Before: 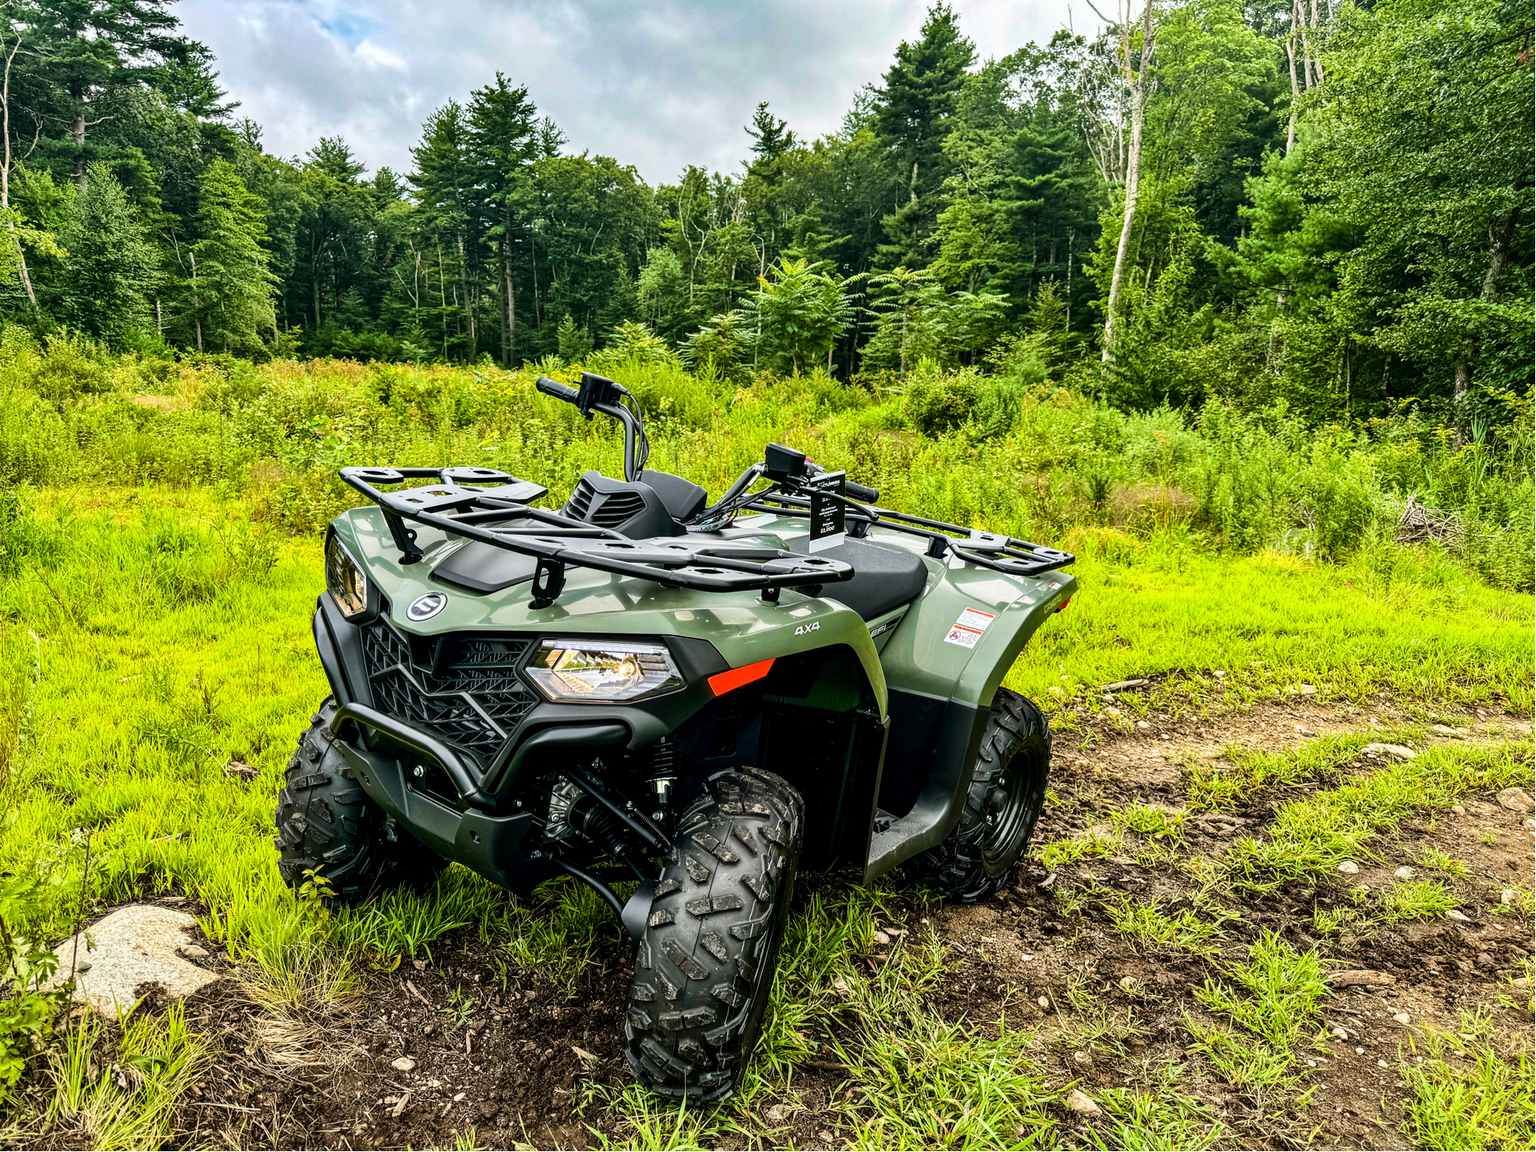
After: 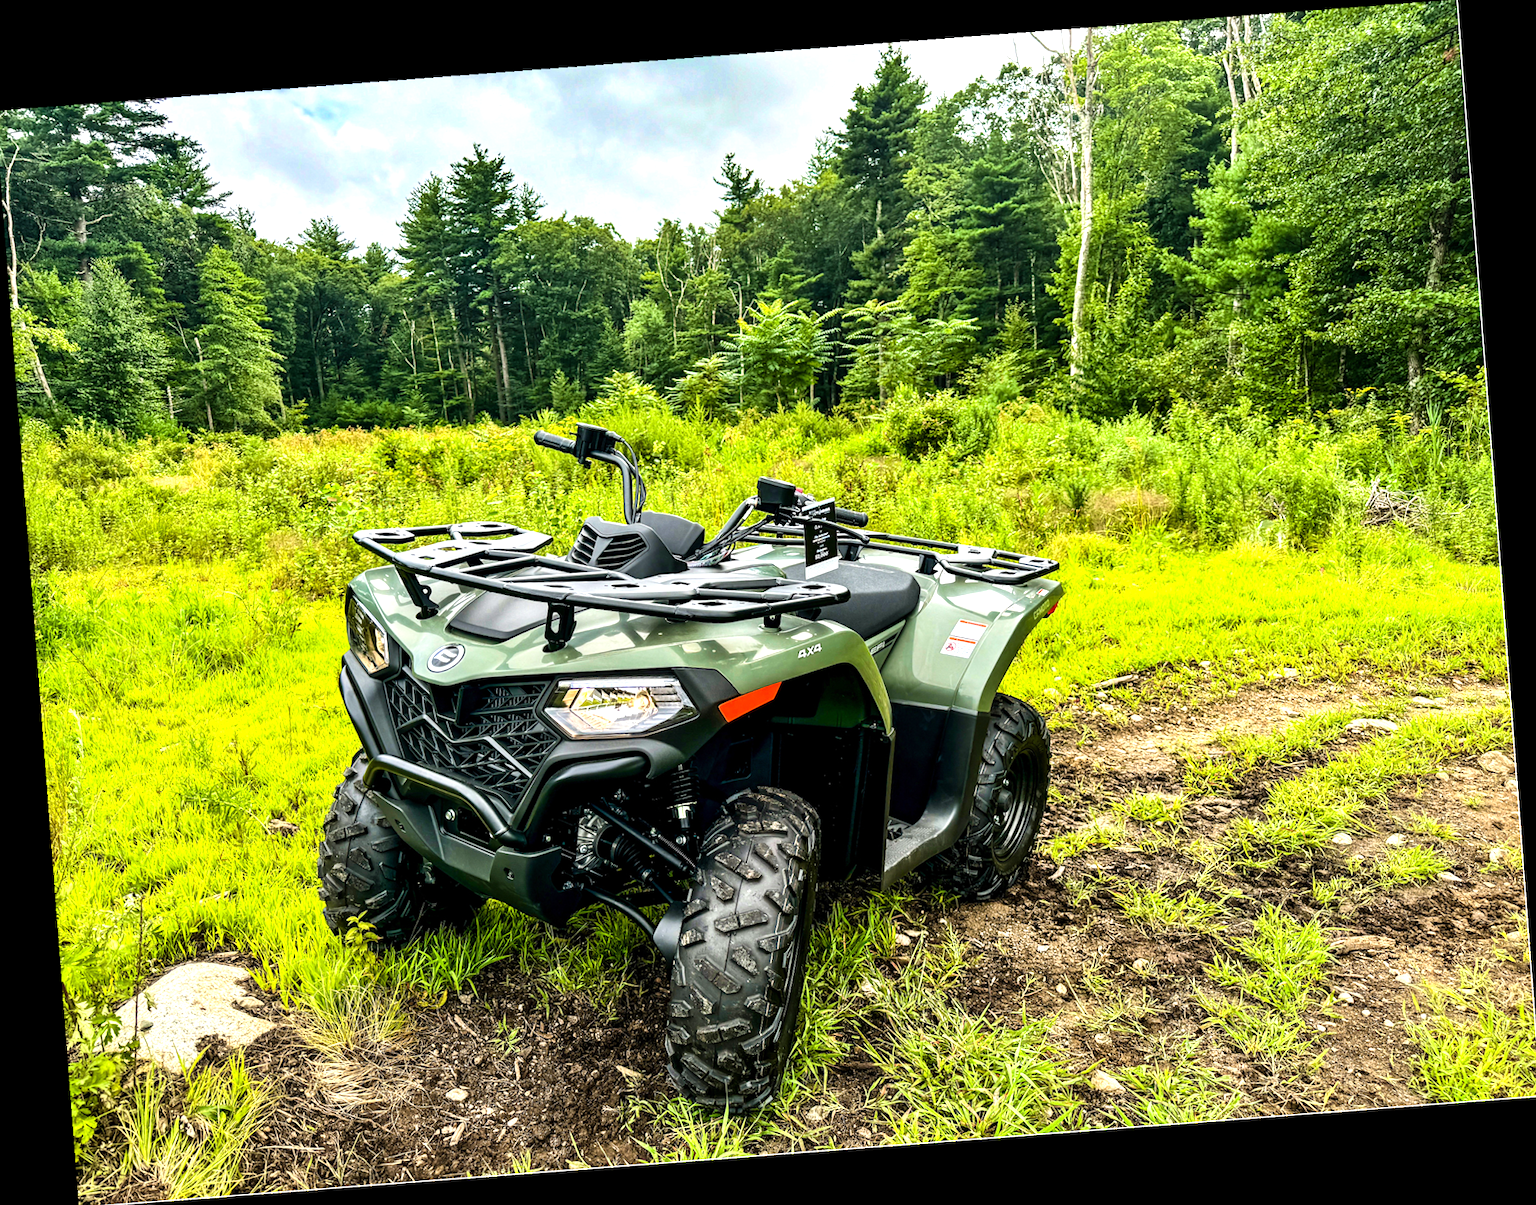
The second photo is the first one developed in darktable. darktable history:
crop and rotate: angle -0.5°
exposure: exposure 0.559 EV, compensate highlight preservation false
rotate and perspective: rotation -4.86°, automatic cropping off
